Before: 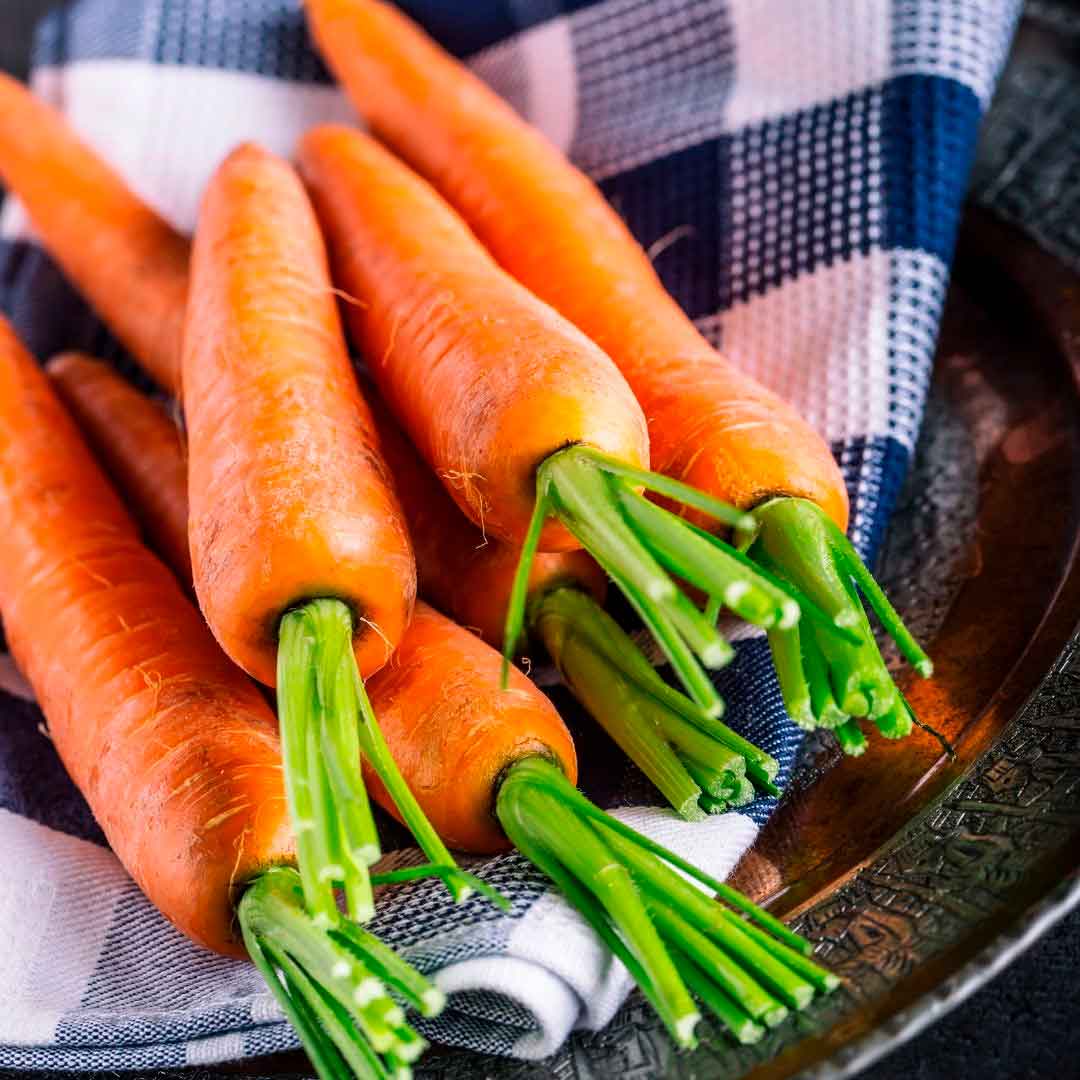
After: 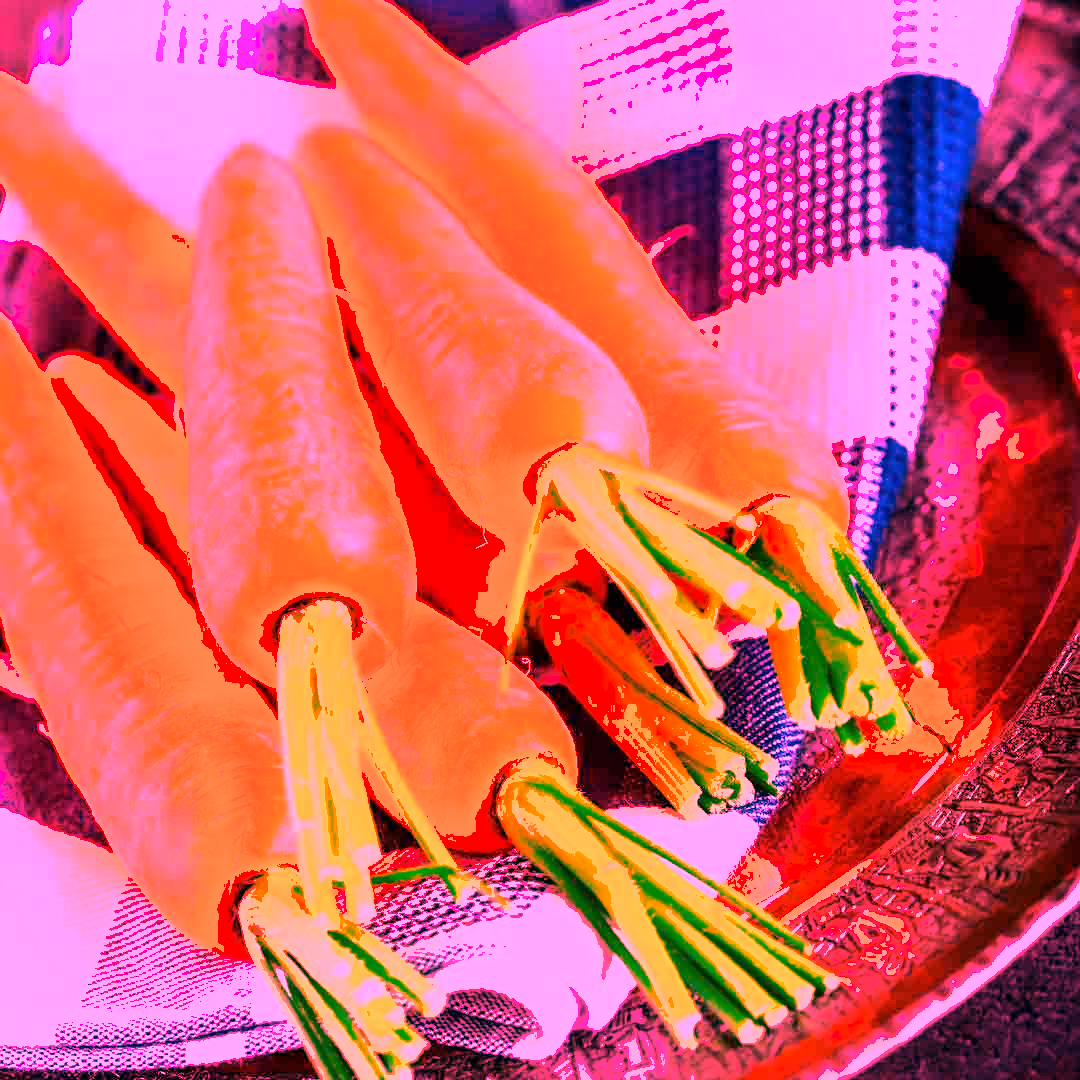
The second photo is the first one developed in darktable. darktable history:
white balance: red 4.26, blue 1.802
shadows and highlights: shadows 10, white point adjustment 1, highlights -40
